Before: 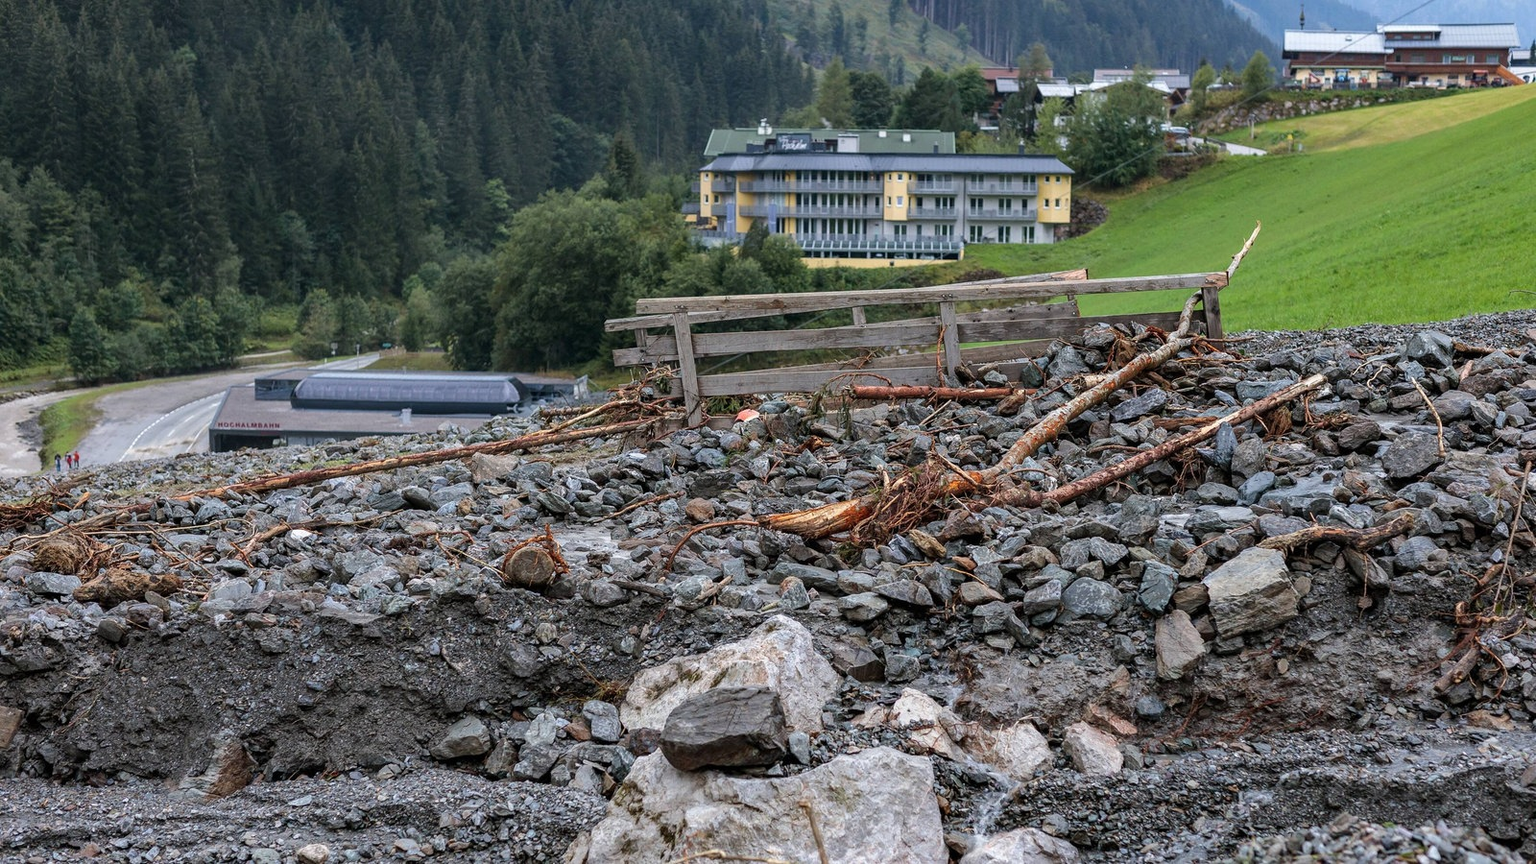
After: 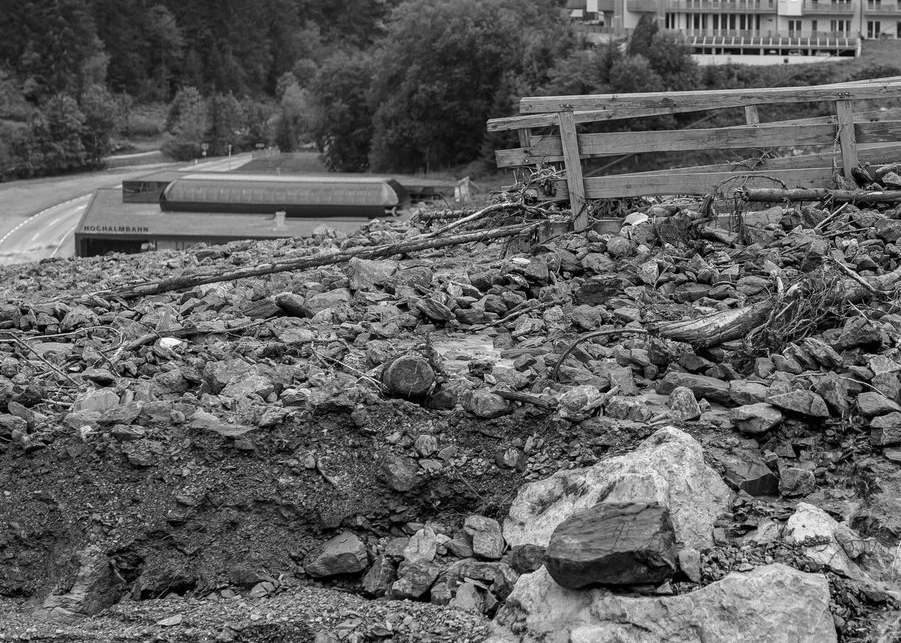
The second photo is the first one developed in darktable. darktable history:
exposure: exposure -0.041 EV, compensate highlight preservation false
crop: left 8.966%, top 23.852%, right 34.699%, bottom 4.703%
shadows and highlights: shadows 24.5, highlights -78.15, soften with gaussian
monochrome: size 1
